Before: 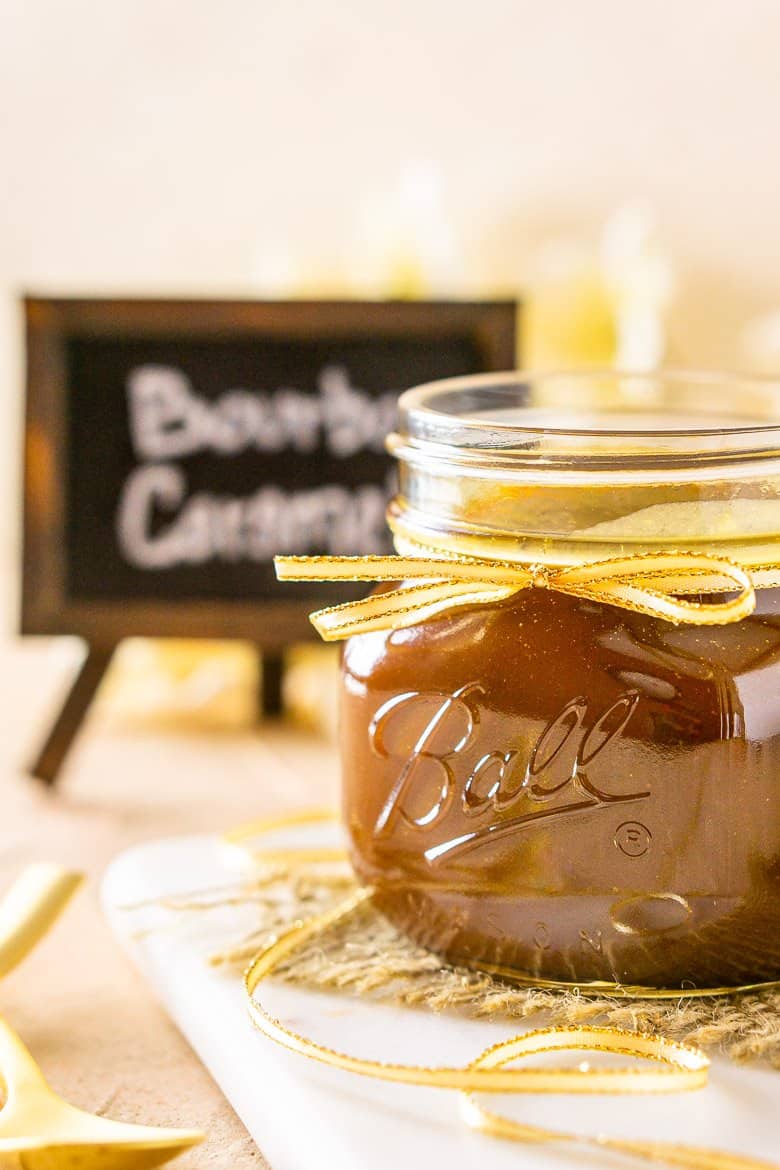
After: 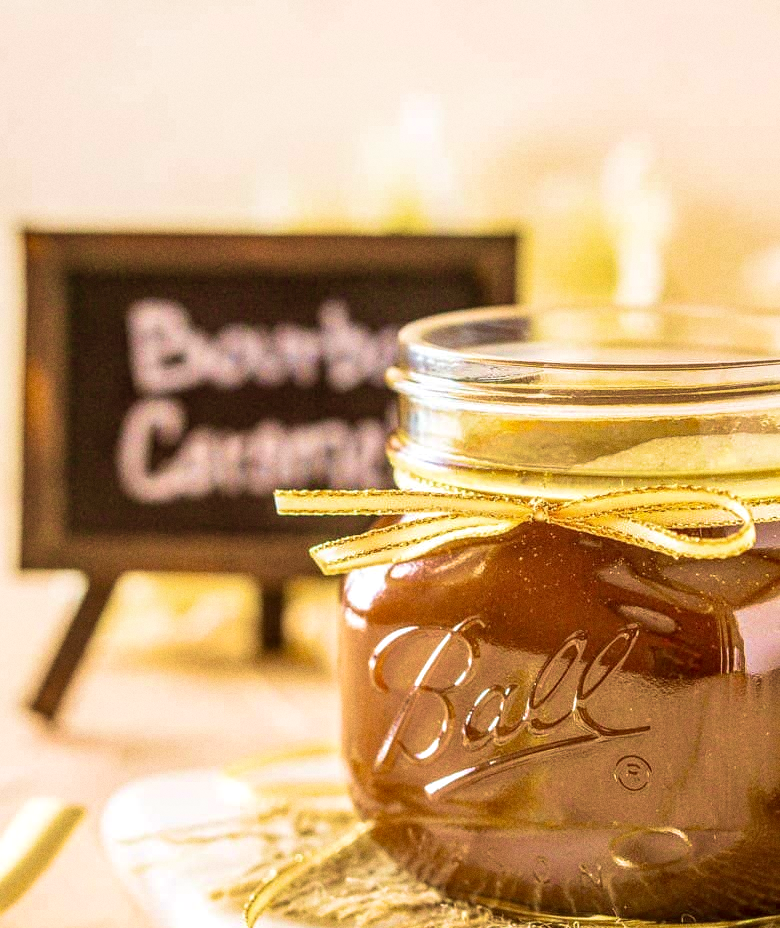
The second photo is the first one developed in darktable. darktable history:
local contrast: on, module defaults
color balance: mode lift, gamma, gain (sRGB), lift [1, 1.049, 1, 1]
grain: coarseness 3.21 ISO
crop and rotate: top 5.667%, bottom 14.937%
velvia: strength 67.07%, mid-tones bias 0.972
